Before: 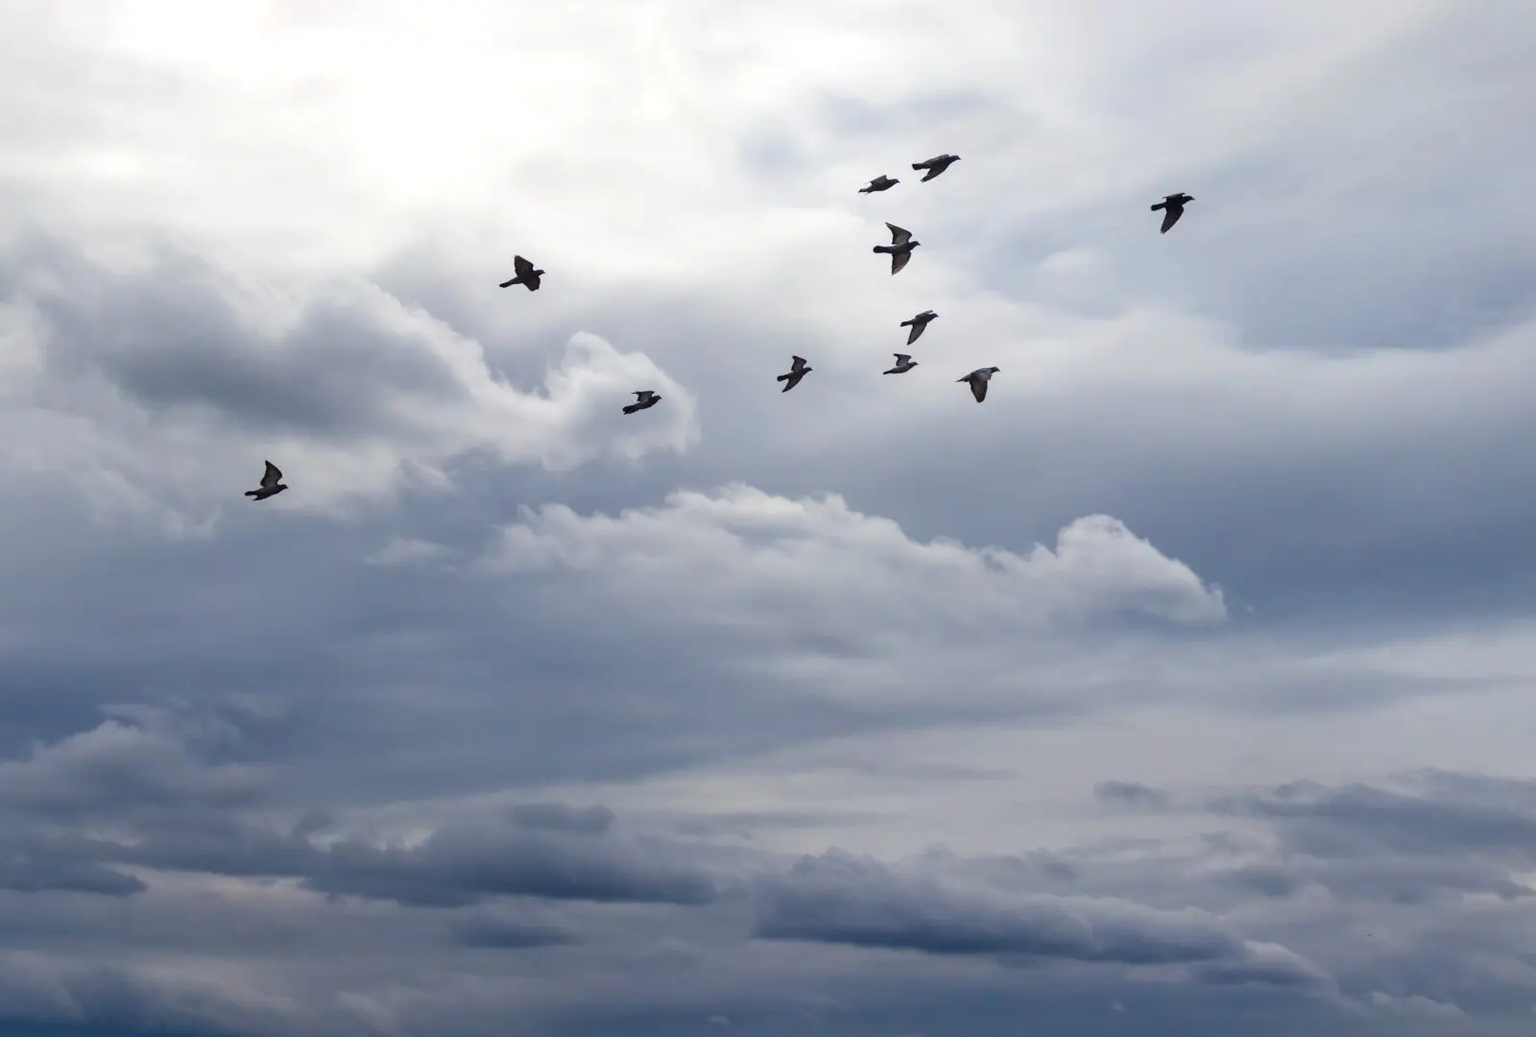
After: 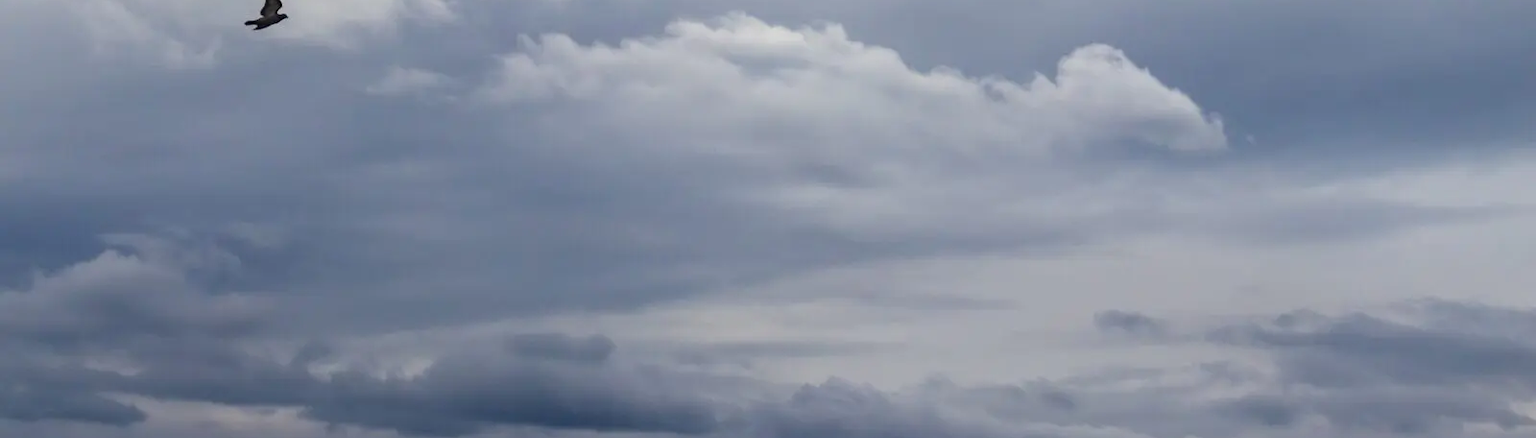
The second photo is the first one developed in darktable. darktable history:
crop: top 45.372%, bottom 12.295%
